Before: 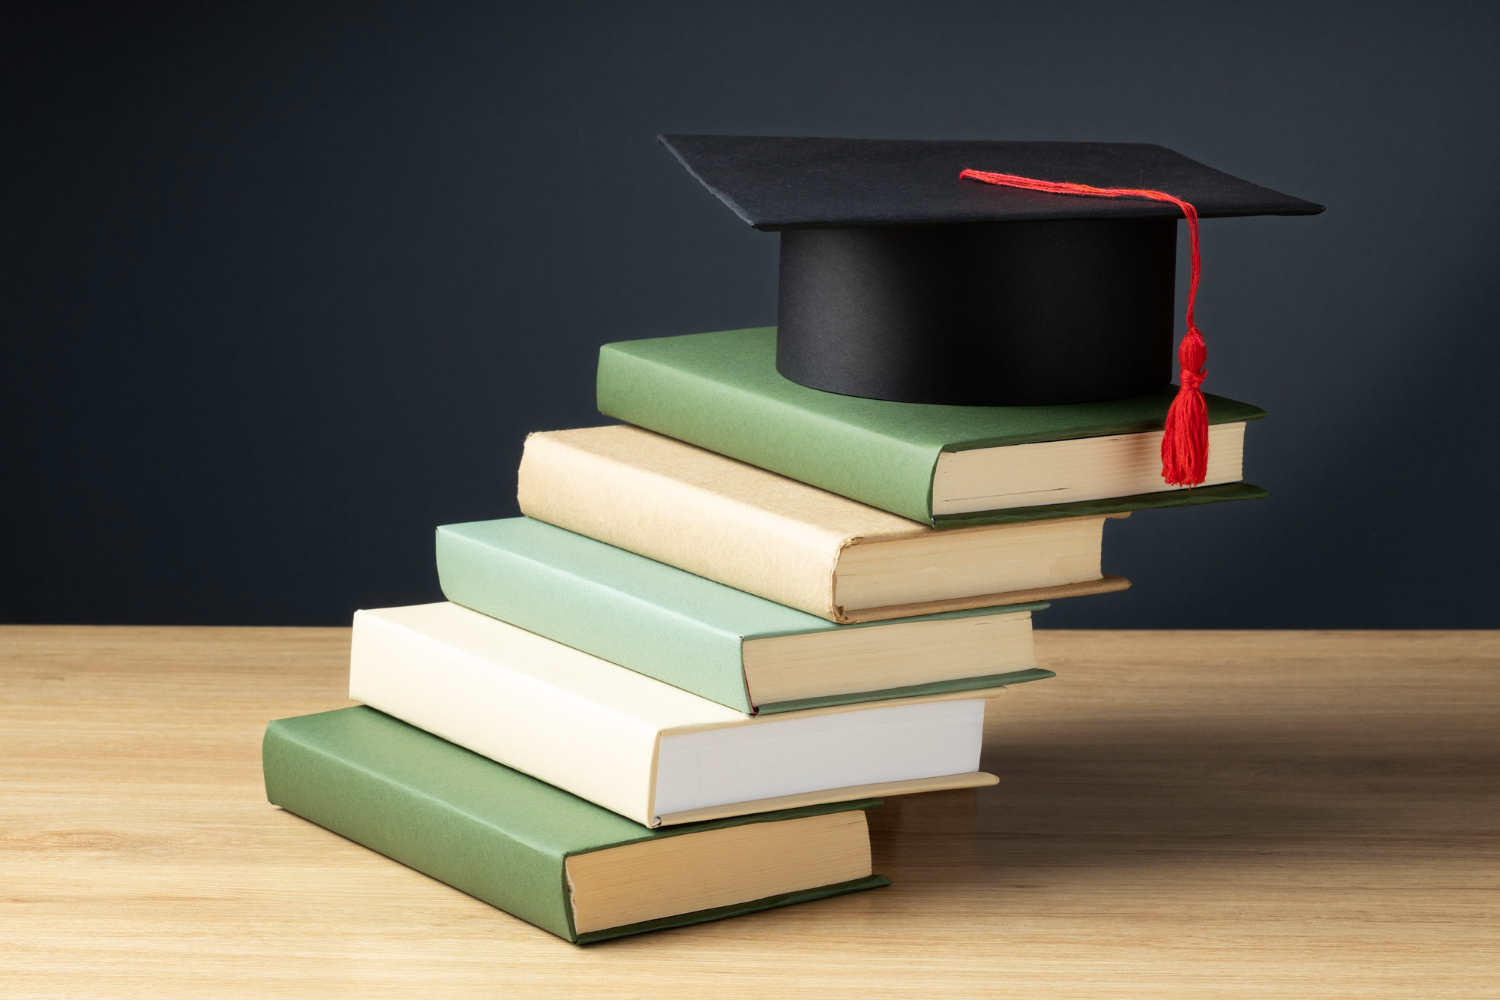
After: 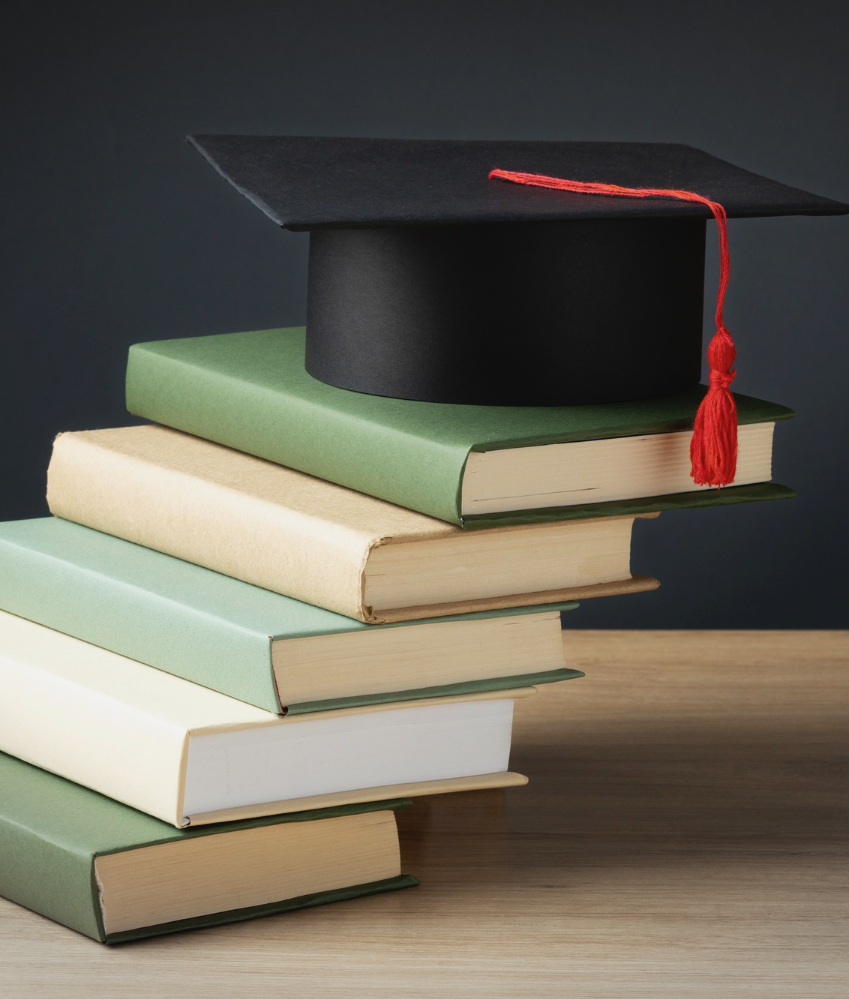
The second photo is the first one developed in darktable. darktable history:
crop: left 31.458%, top 0%, right 11.876%
contrast brightness saturation: contrast -0.08, brightness -0.04, saturation -0.11
vignetting: fall-off start 100%, brightness -0.282, width/height ratio 1.31
